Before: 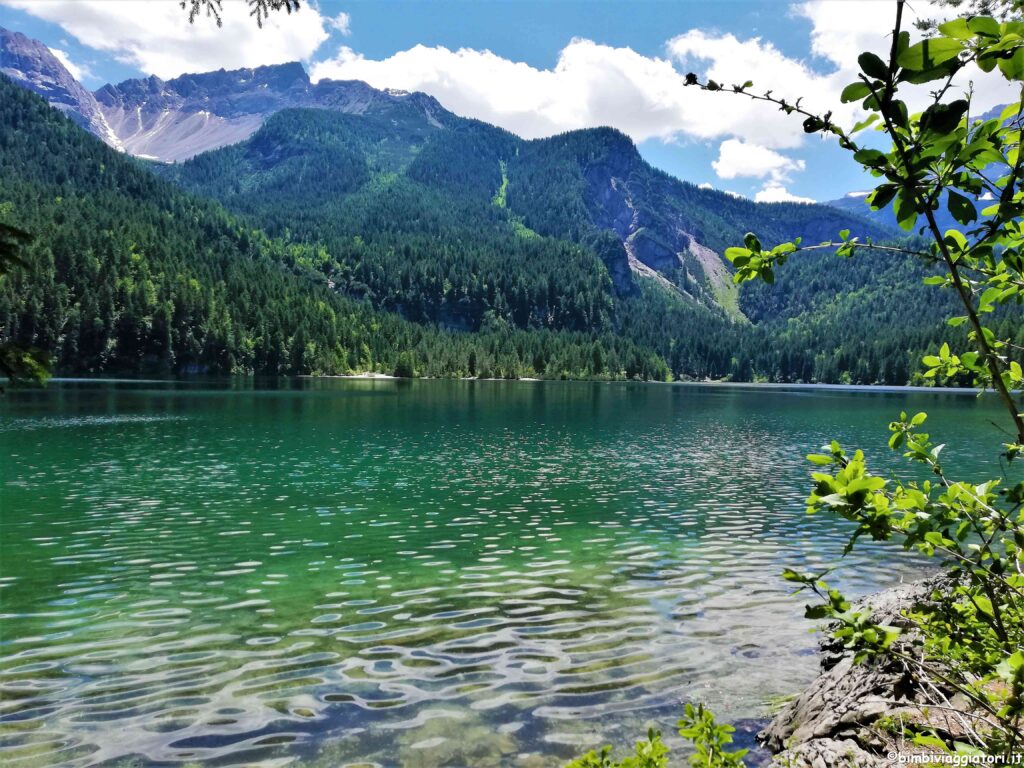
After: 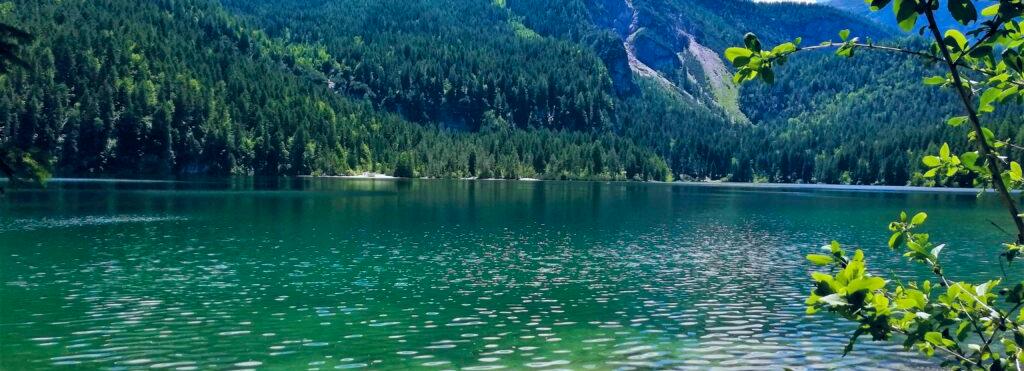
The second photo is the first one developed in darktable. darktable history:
color correction: highlights a* -4.18, highlights b* -10.81
color balance rgb: shadows lift › hue 87.51°, highlights gain › chroma 1.35%, highlights gain › hue 55.1°, global offset › chroma 0.13%, global offset › hue 253.66°, perceptual saturation grading › global saturation 16.38%
crop and rotate: top 26.056%, bottom 25.543%
